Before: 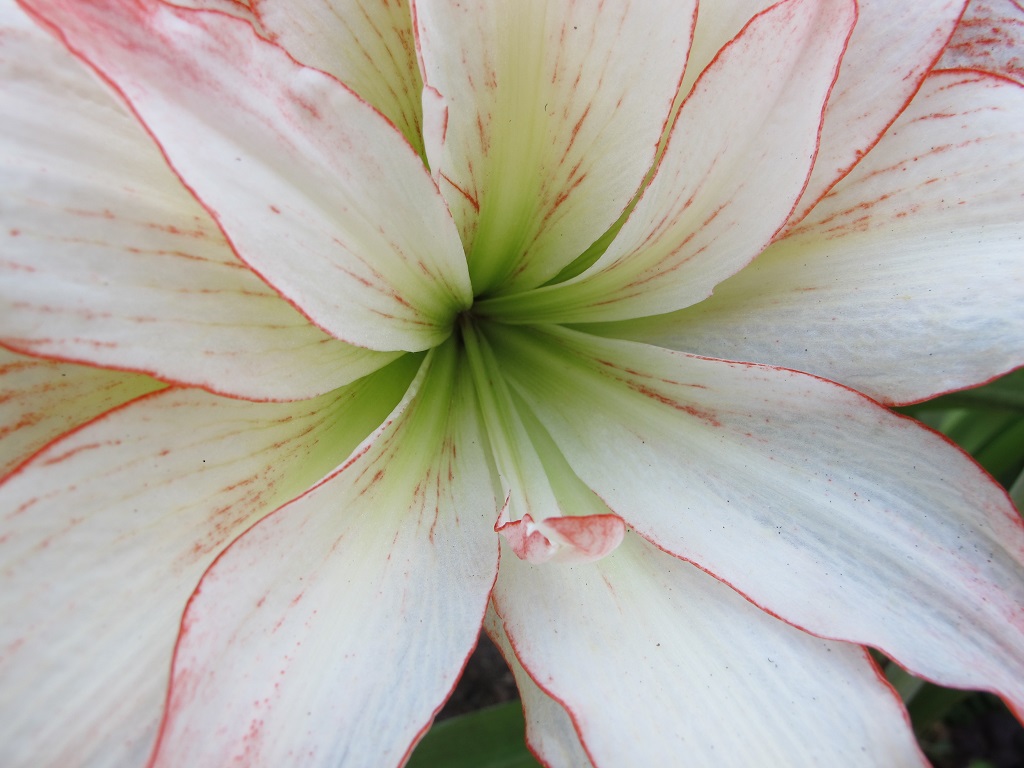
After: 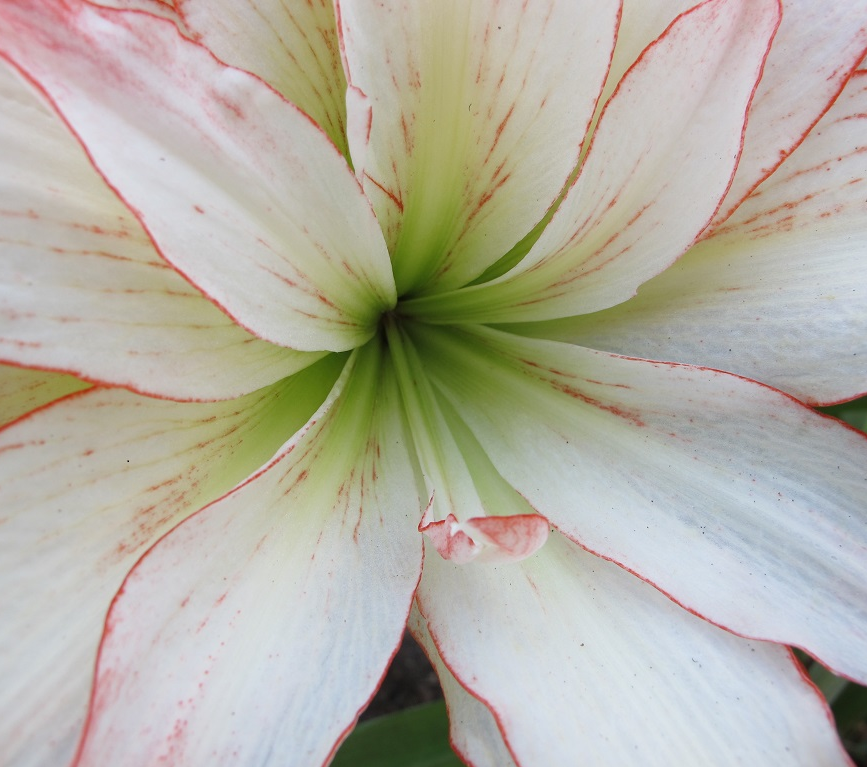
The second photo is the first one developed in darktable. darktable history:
crop: left 7.5%, right 7.82%
